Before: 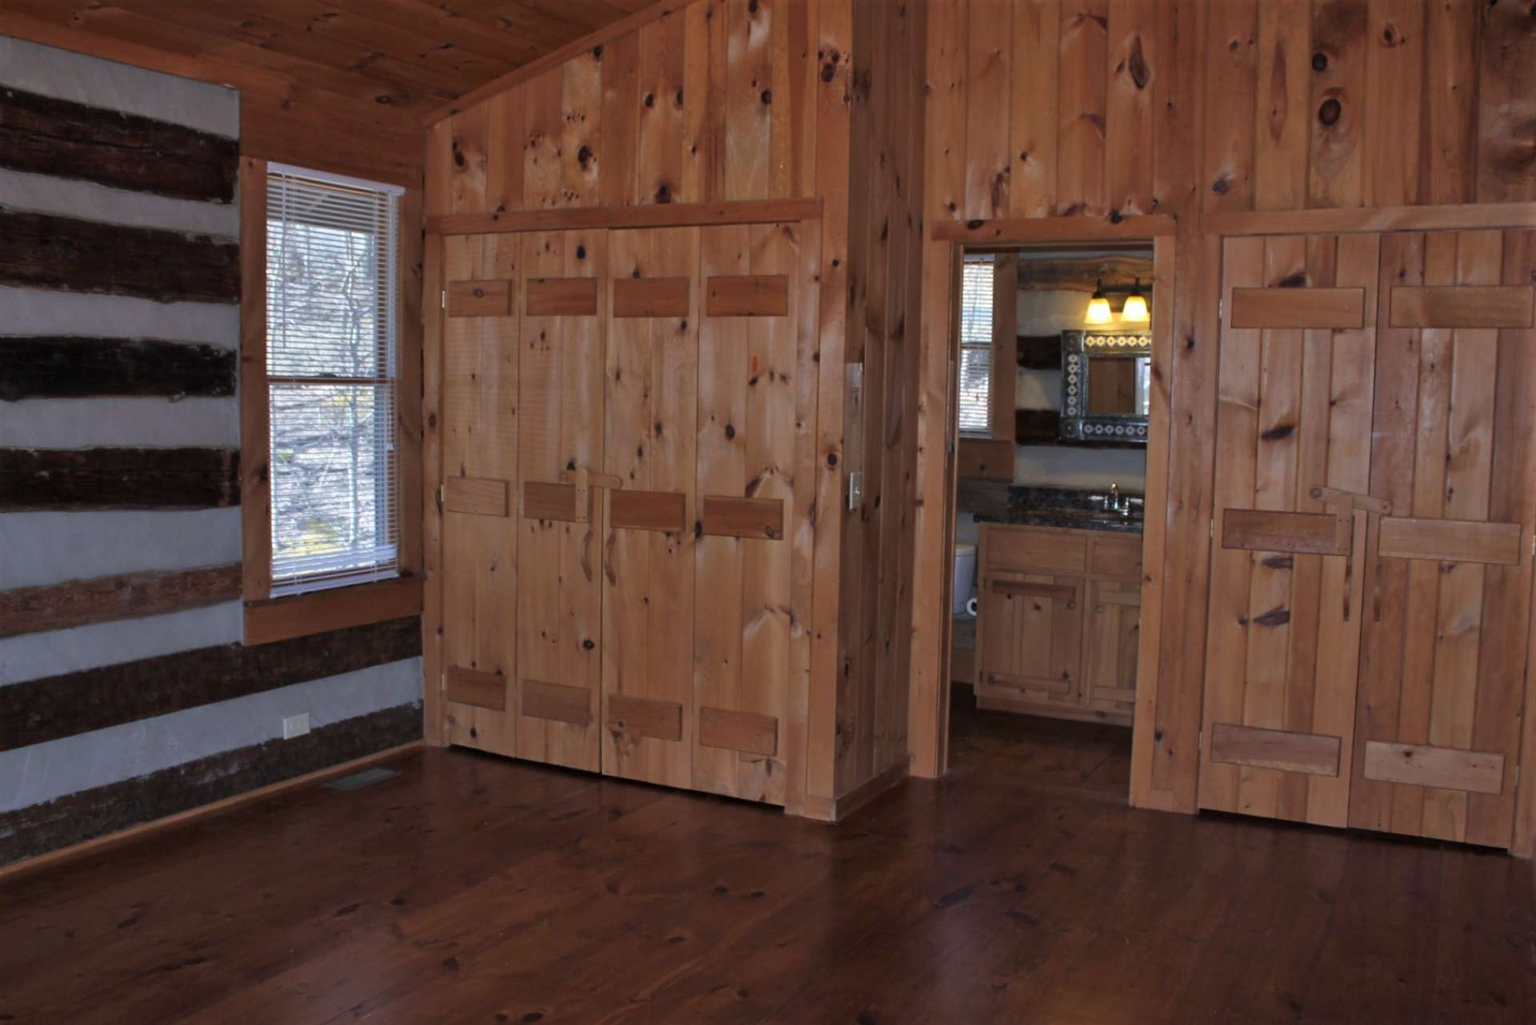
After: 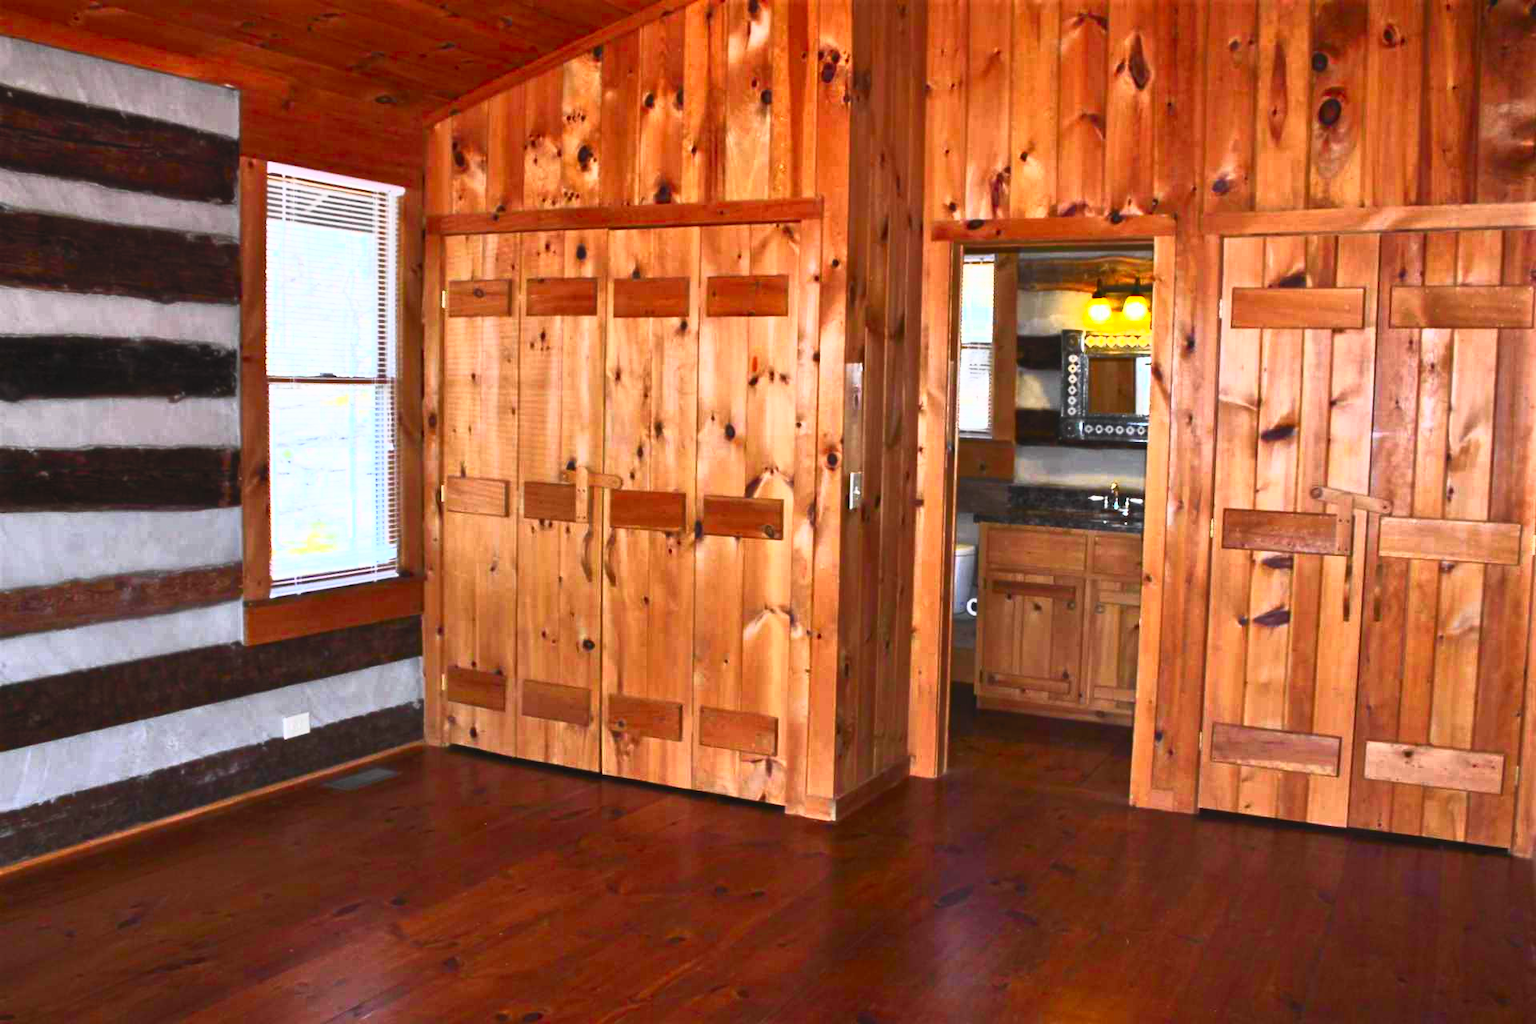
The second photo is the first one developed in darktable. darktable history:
shadows and highlights: shadows -11.24, white point adjustment 1.43, highlights 9.68
tone curve: curves: ch0 [(0, 0.008) (0.107, 0.083) (0.283, 0.287) (0.429, 0.51) (0.607, 0.739) (0.789, 0.893) (0.998, 0.978)]; ch1 [(0, 0) (0.323, 0.339) (0.438, 0.427) (0.478, 0.484) (0.502, 0.502) (0.527, 0.525) (0.571, 0.579) (0.608, 0.629) (0.669, 0.704) (0.859, 0.899) (1, 1)]; ch2 [(0, 0) (0.33, 0.347) (0.421, 0.456) (0.473, 0.498) (0.502, 0.504) (0.522, 0.524) (0.549, 0.567) (0.593, 0.626) (0.676, 0.724) (1, 1)], color space Lab, independent channels, preserve colors none
contrast brightness saturation: contrast 0.993, brightness 0.98, saturation 0.983
